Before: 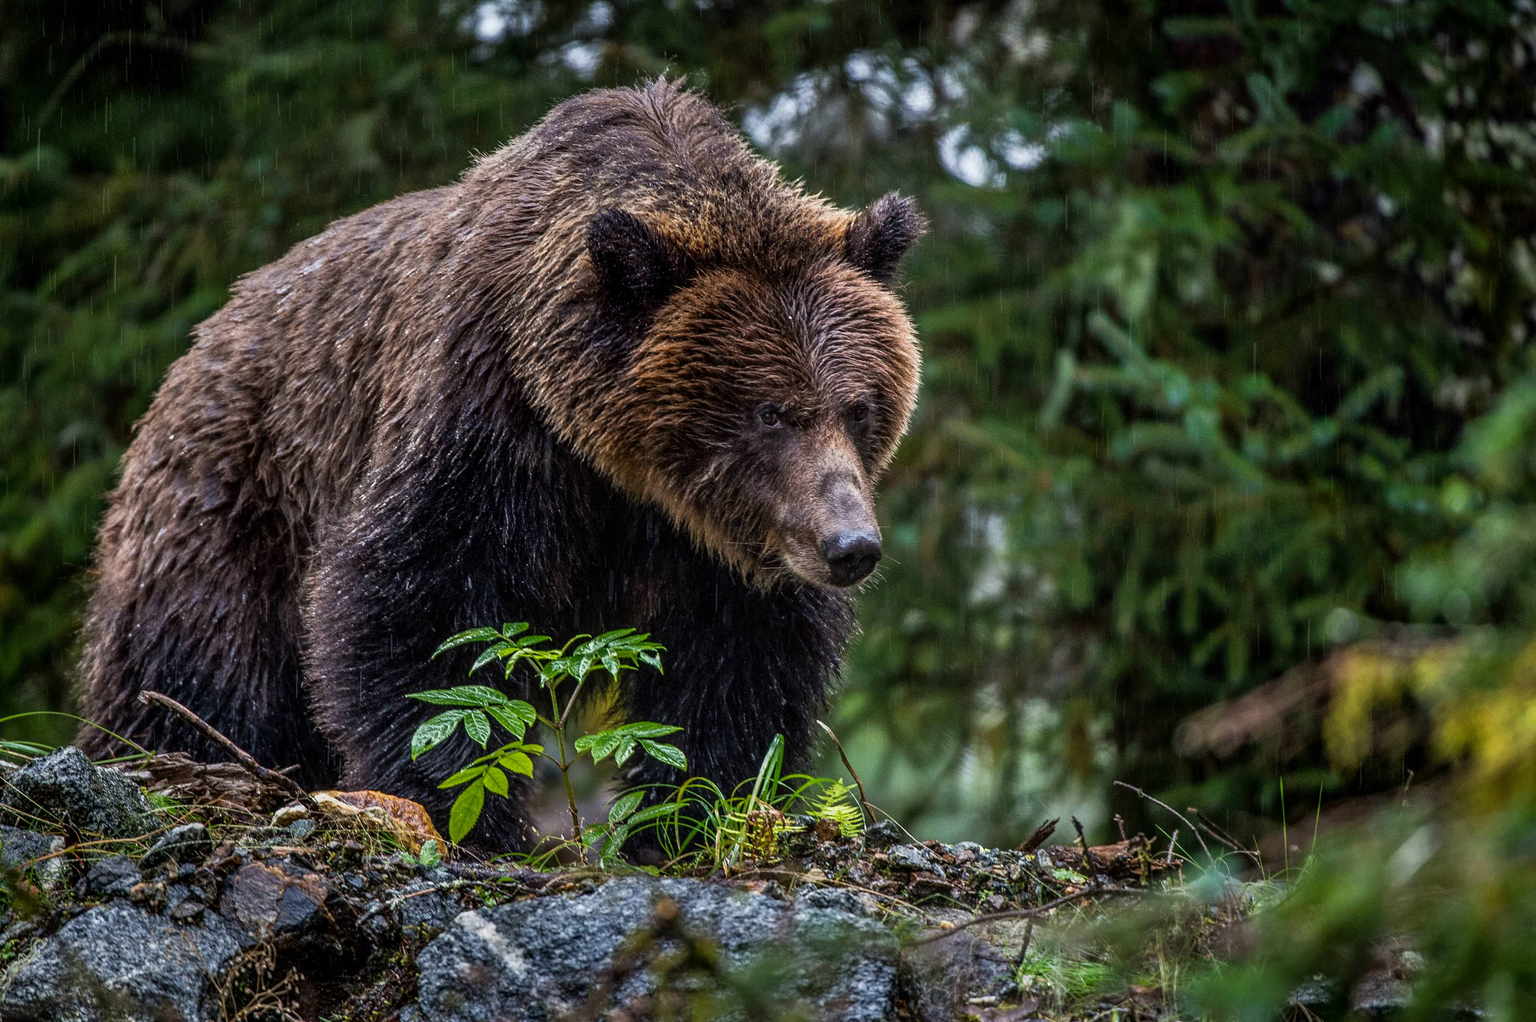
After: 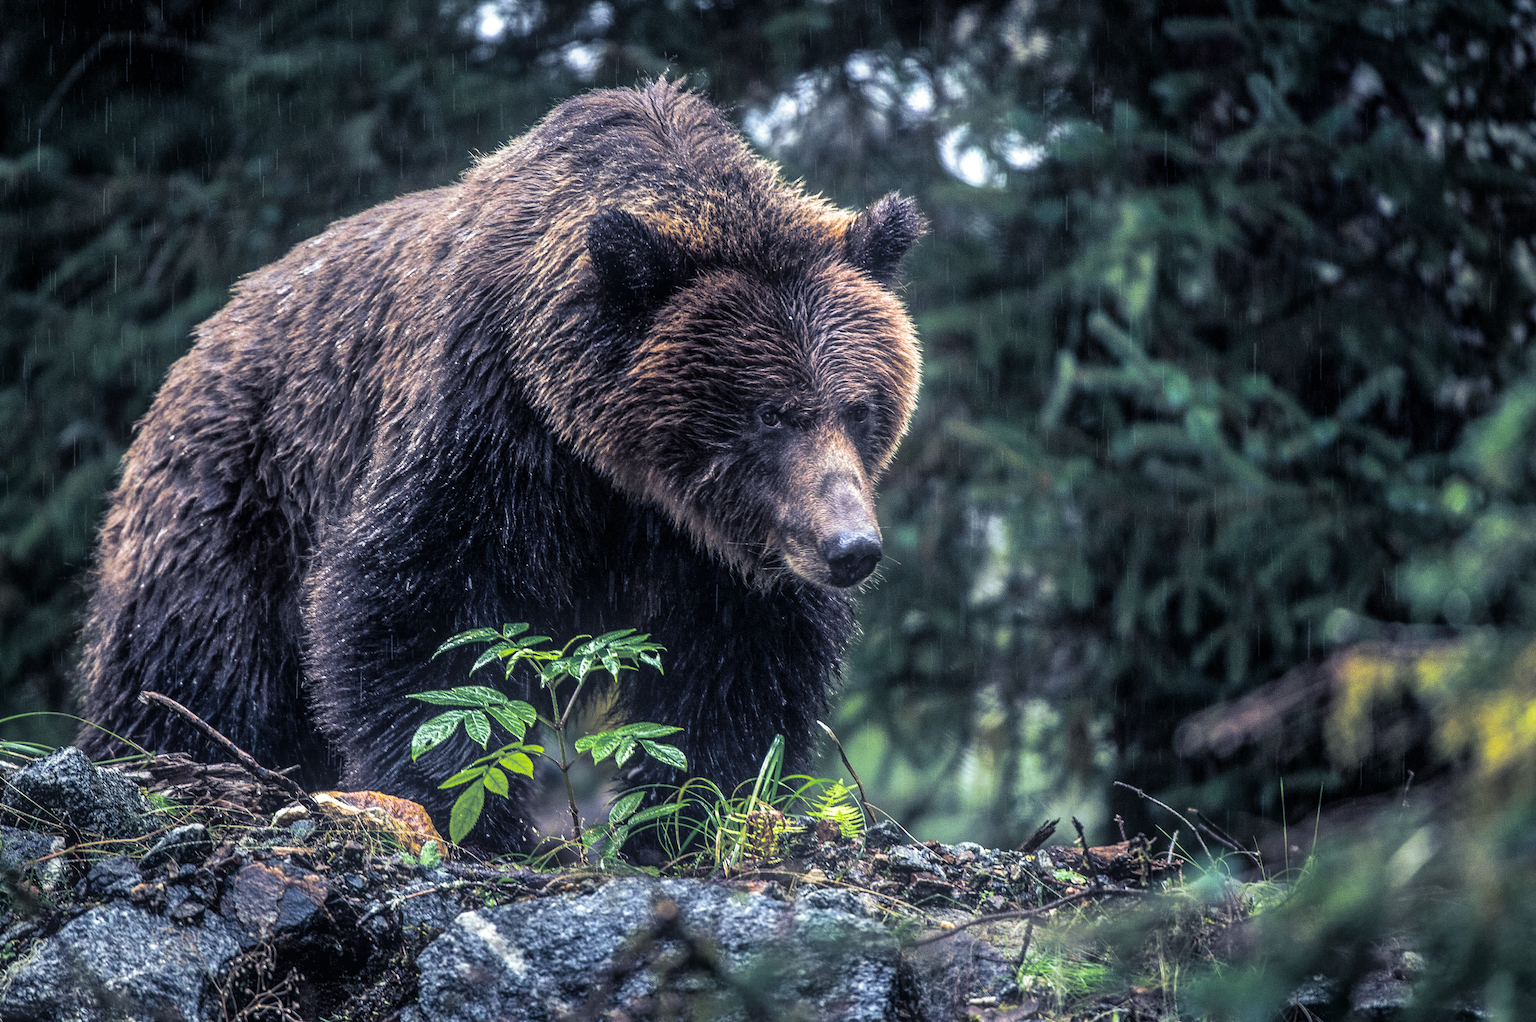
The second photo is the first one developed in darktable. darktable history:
split-toning: shadows › hue 230.4°
exposure: black level correction 0, exposure 0.5 EV, compensate highlight preservation false
white balance: red 0.982, blue 1.018
bloom: threshold 82.5%, strength 16.25%
